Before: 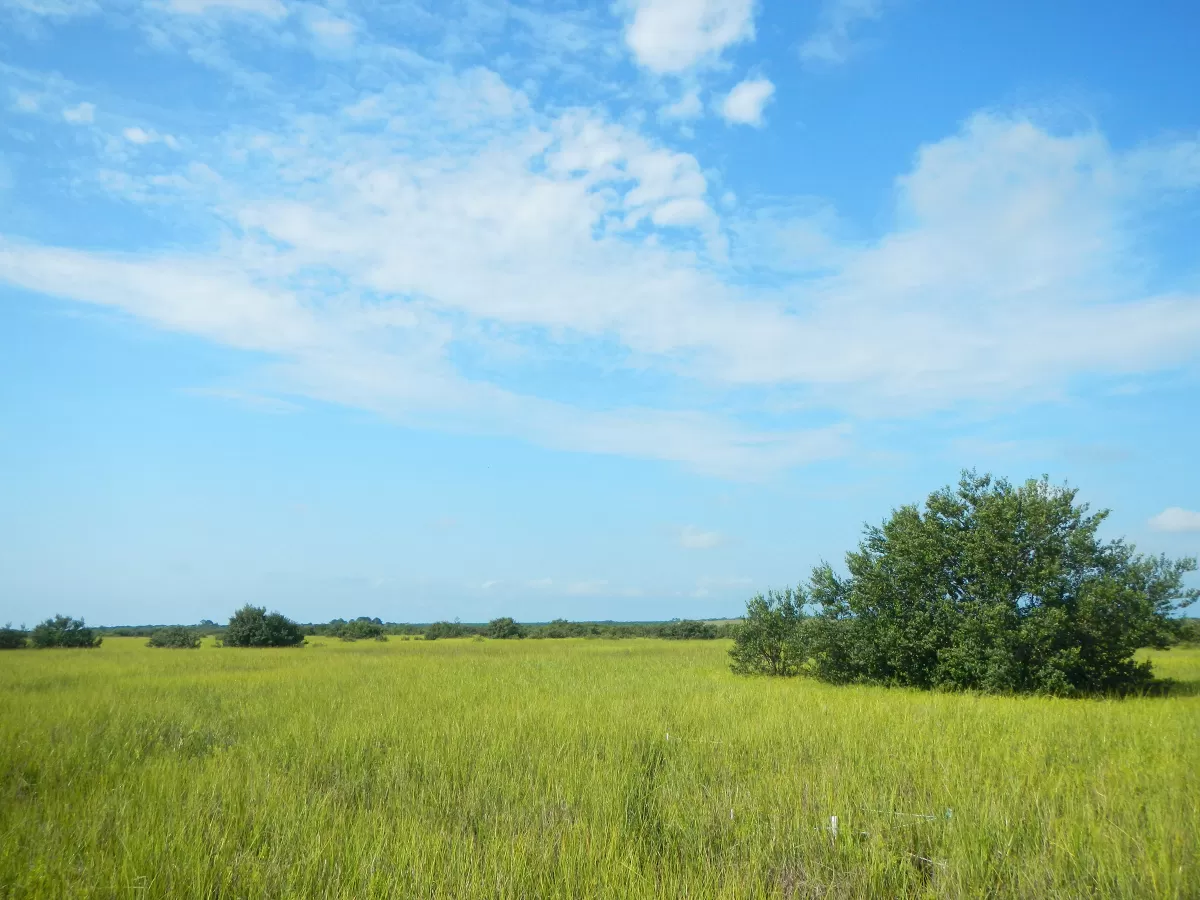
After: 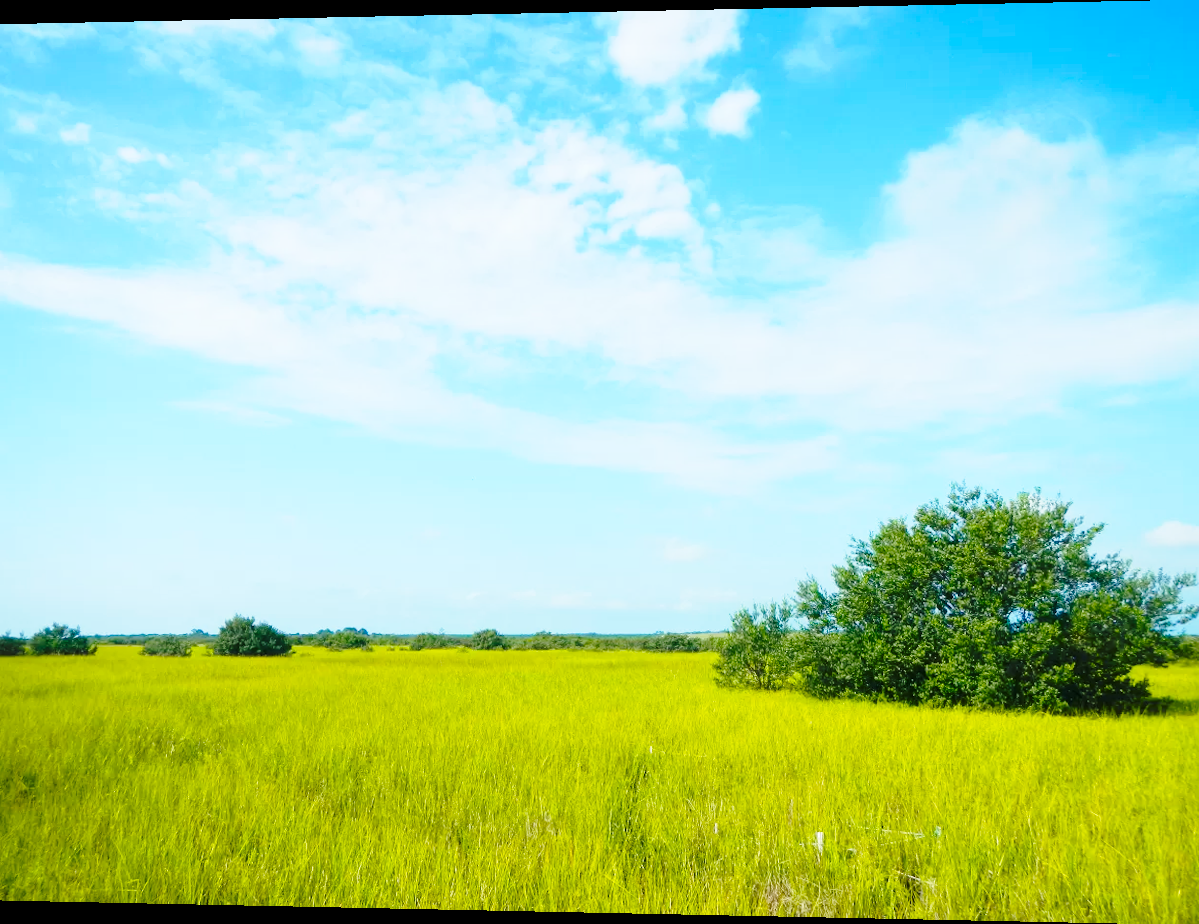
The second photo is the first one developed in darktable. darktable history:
base curve: curves: ch0 [(0, 0) (0.028, 0.03) (0.121, 0.232) (0.46, 0.748) (0.859, 0.968) (1, 1)], preserve colors none
color balance rgb: perceptual saturation grading › global saturation 30%, global vibrance 20%
exposure: compensate highlight preservation false
rotate and perspective: lens shift (horizontal) -0.055, automatic cropping off
